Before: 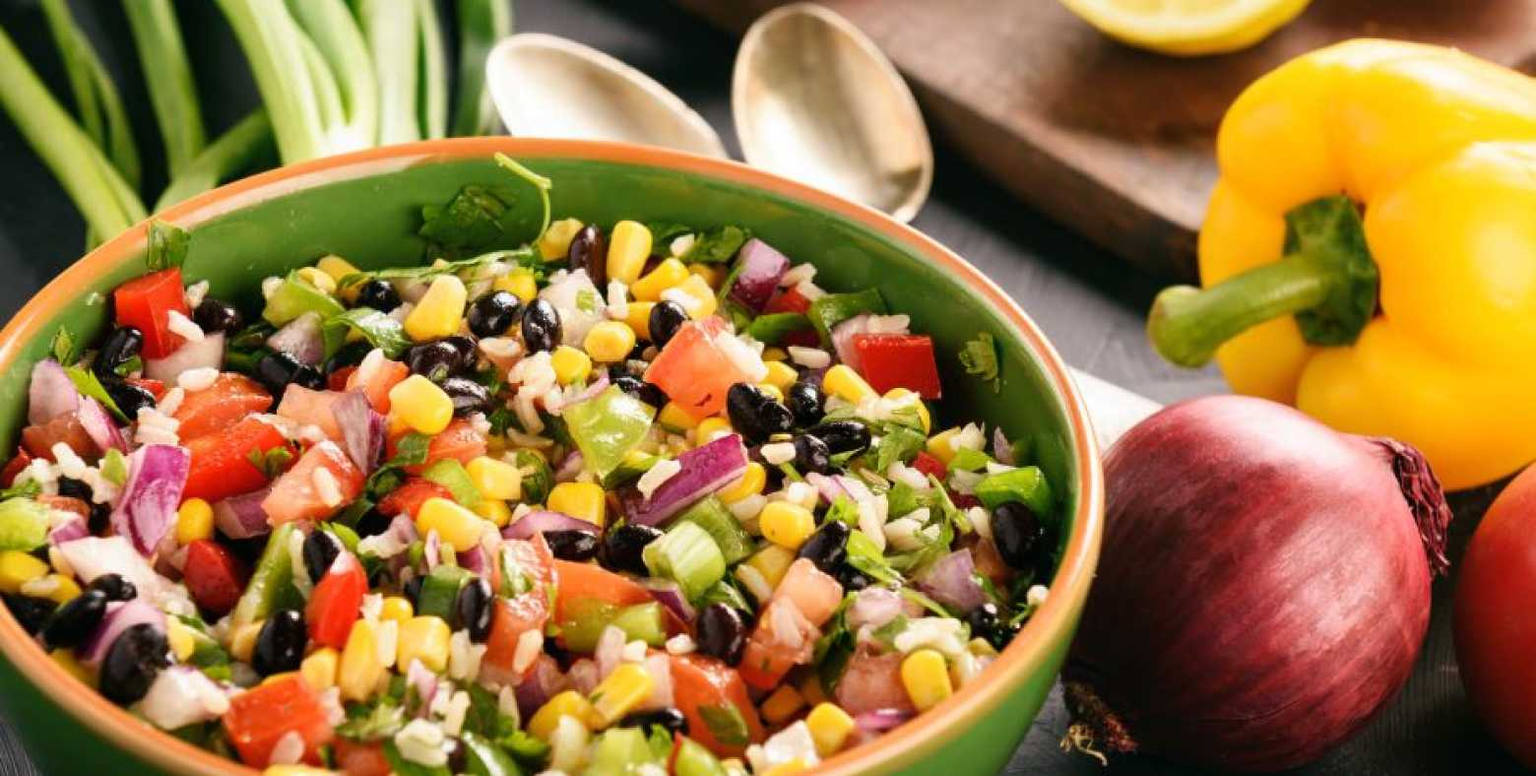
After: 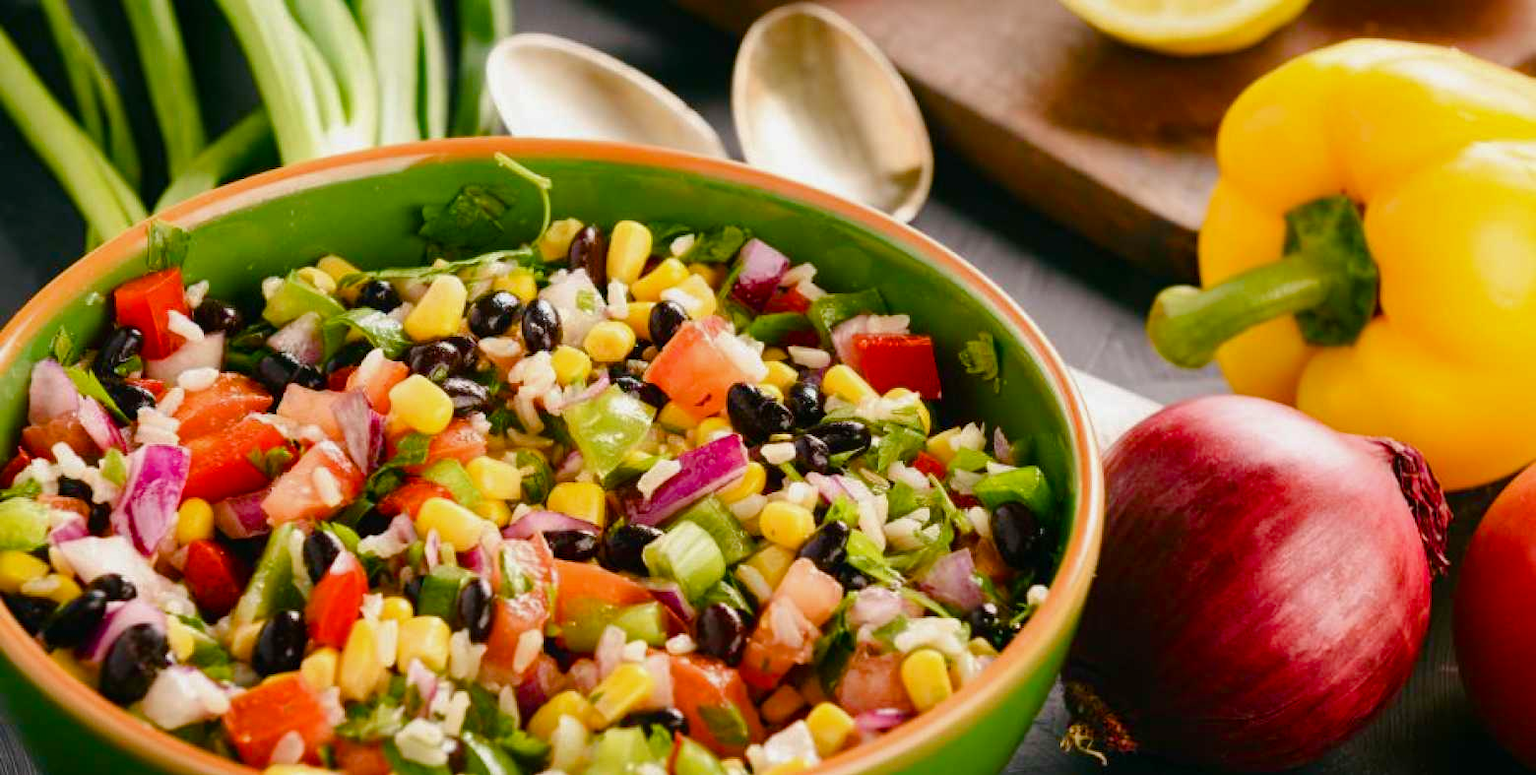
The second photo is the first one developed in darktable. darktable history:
shadows and highlights: shadows -20, white point adjustment -2, highlights -35
color balance rgb: perceptual saturation grading › global saturation 20%, perceptual saturation grading › highlights -25%, perceptual saturation grading › shadows 50%
contrast equalizer: y [[0.5, 0.5, 0.472, 0.5, 0.5, 0.5], [0.5 ×6], [0.5 ×6], [0 ×6], [0 ×6]]
